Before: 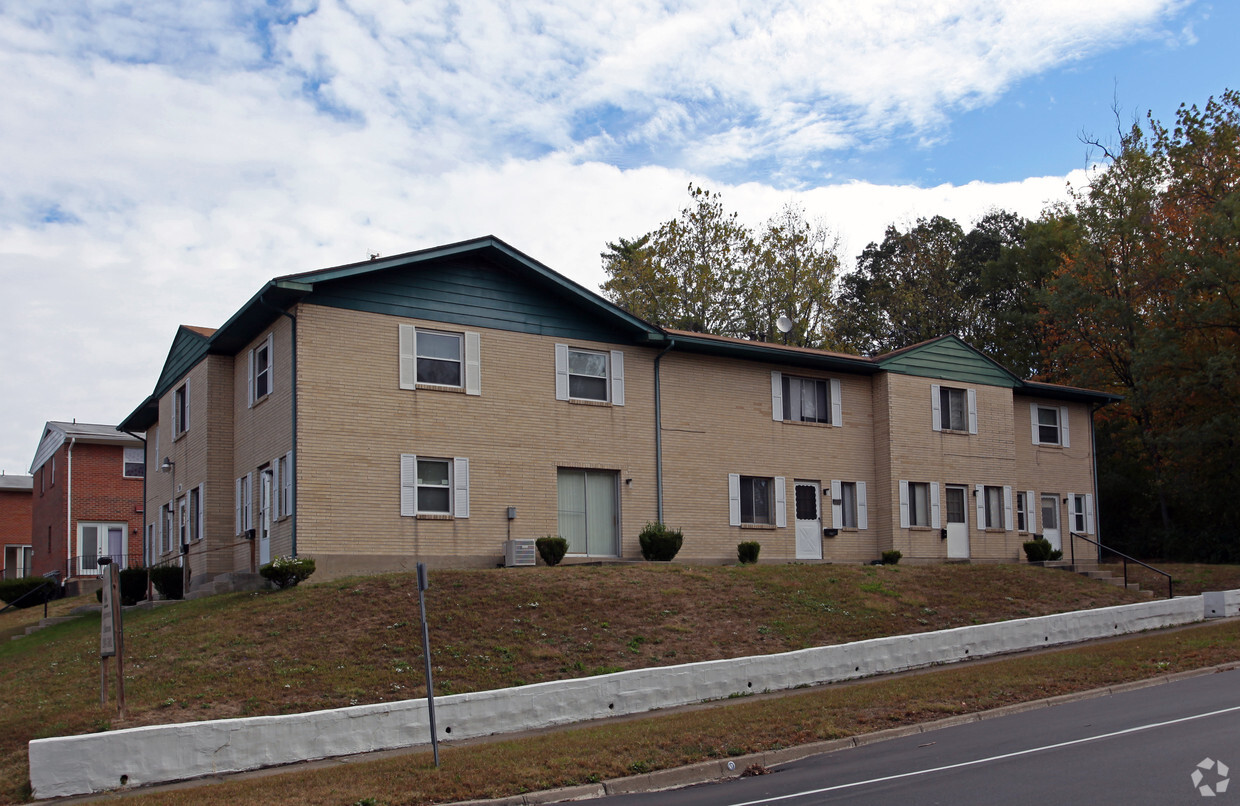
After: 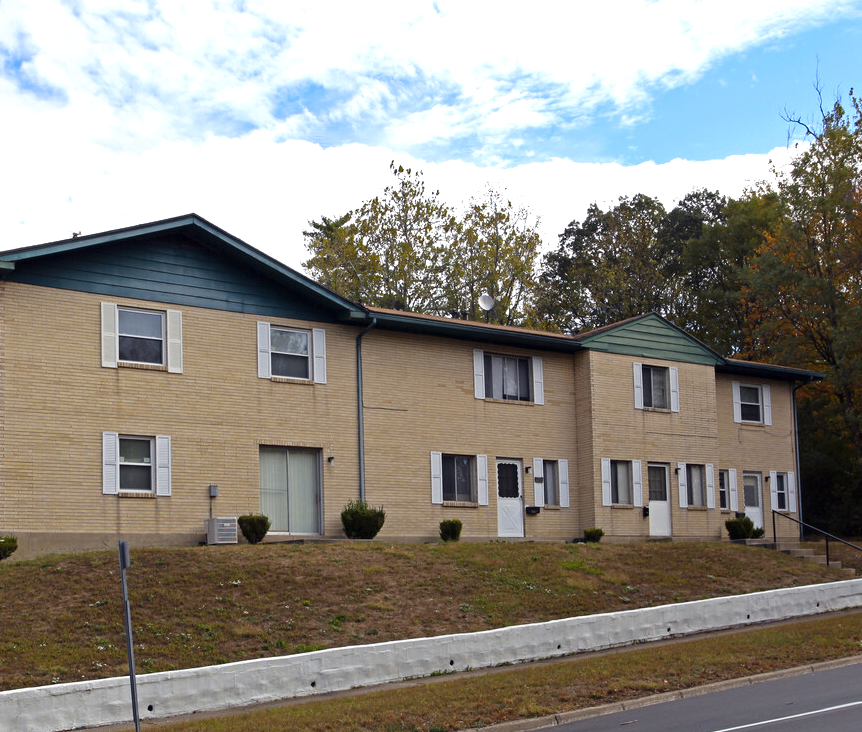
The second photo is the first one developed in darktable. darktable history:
crop and rotate: left 24.034%, top 2.838%, right 6.406%, bottom 6.299%
color contrast: green-magenta contrast 0.85, blue-yellow contrast 1.25, unbound 0
exposure: black level correction 0, exposure 0.5 EV, compensate highlight preservation false
